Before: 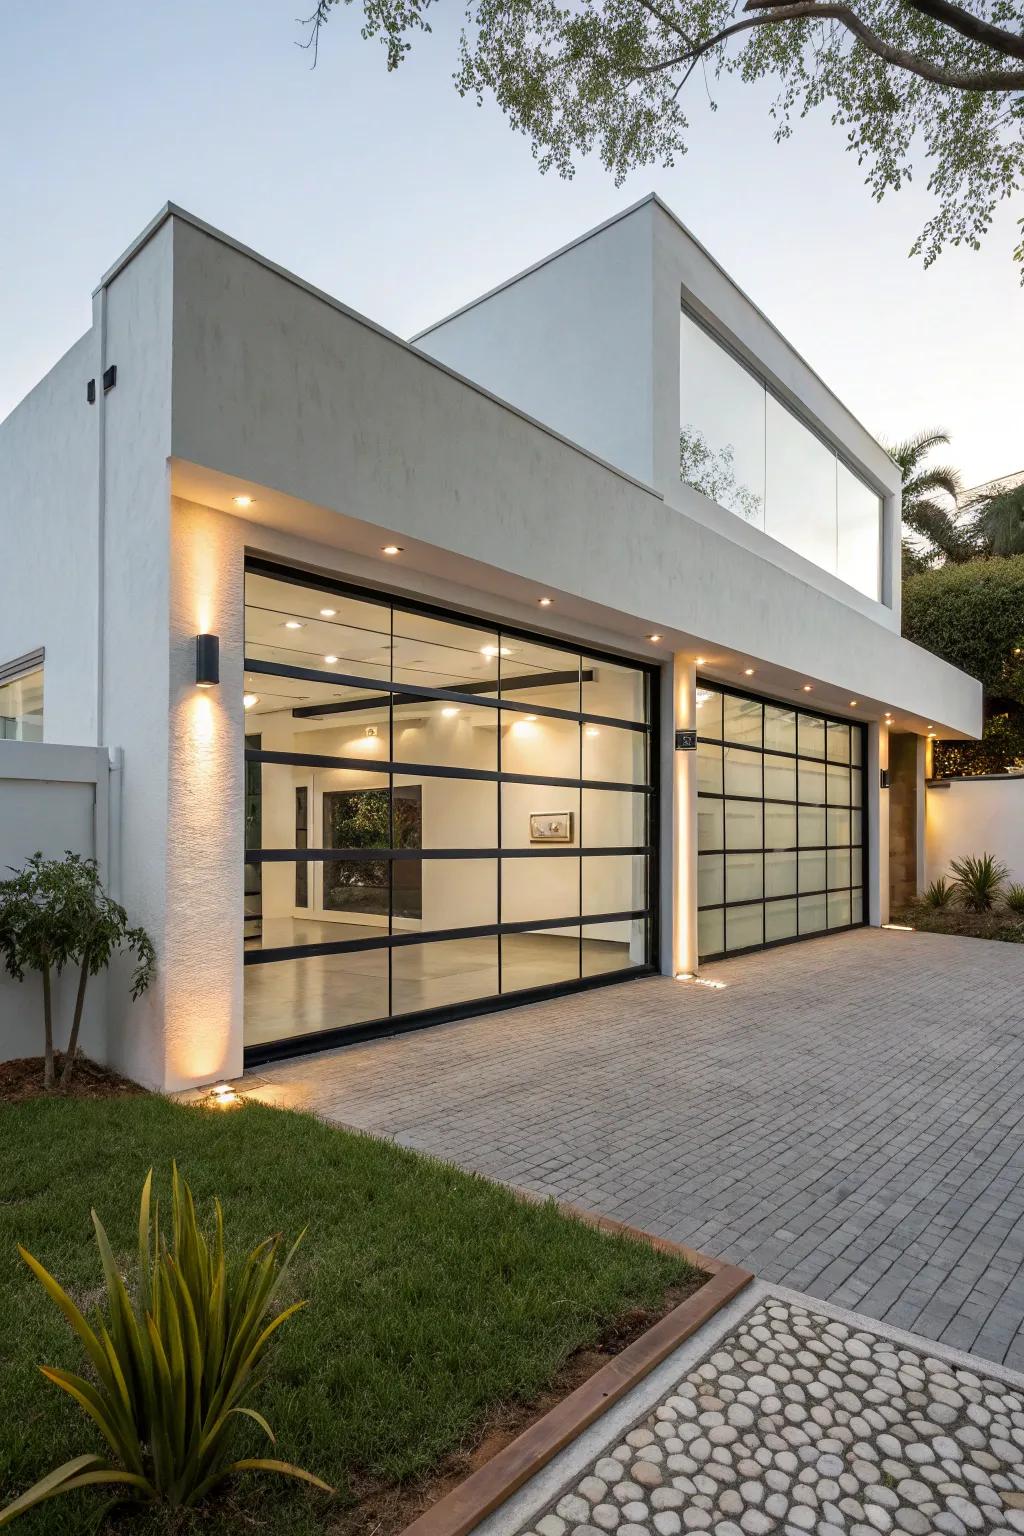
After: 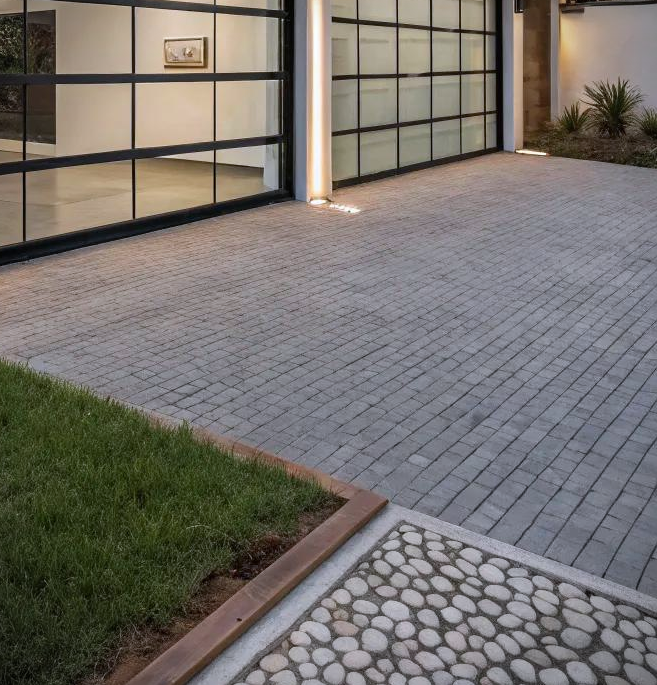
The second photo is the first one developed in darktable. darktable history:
crop and rotate: left 35.796%, top 50.464%, bottom 4.935%
color calibration: illuminant as shot in camera, x 0.358, y 0.373, temperature 4628.91 K
vignetting: fall-off start 91.73%
